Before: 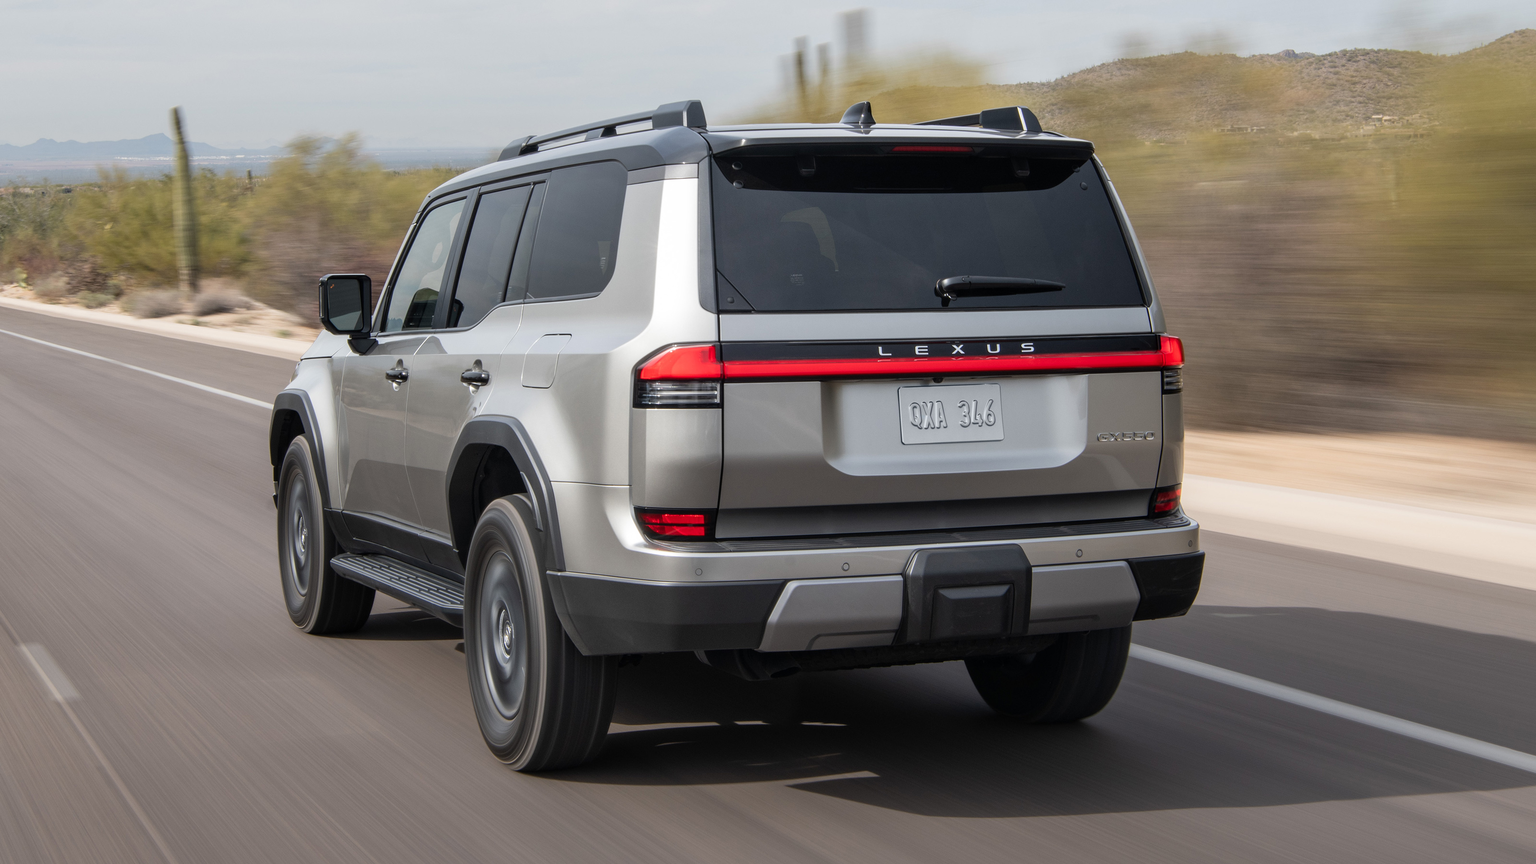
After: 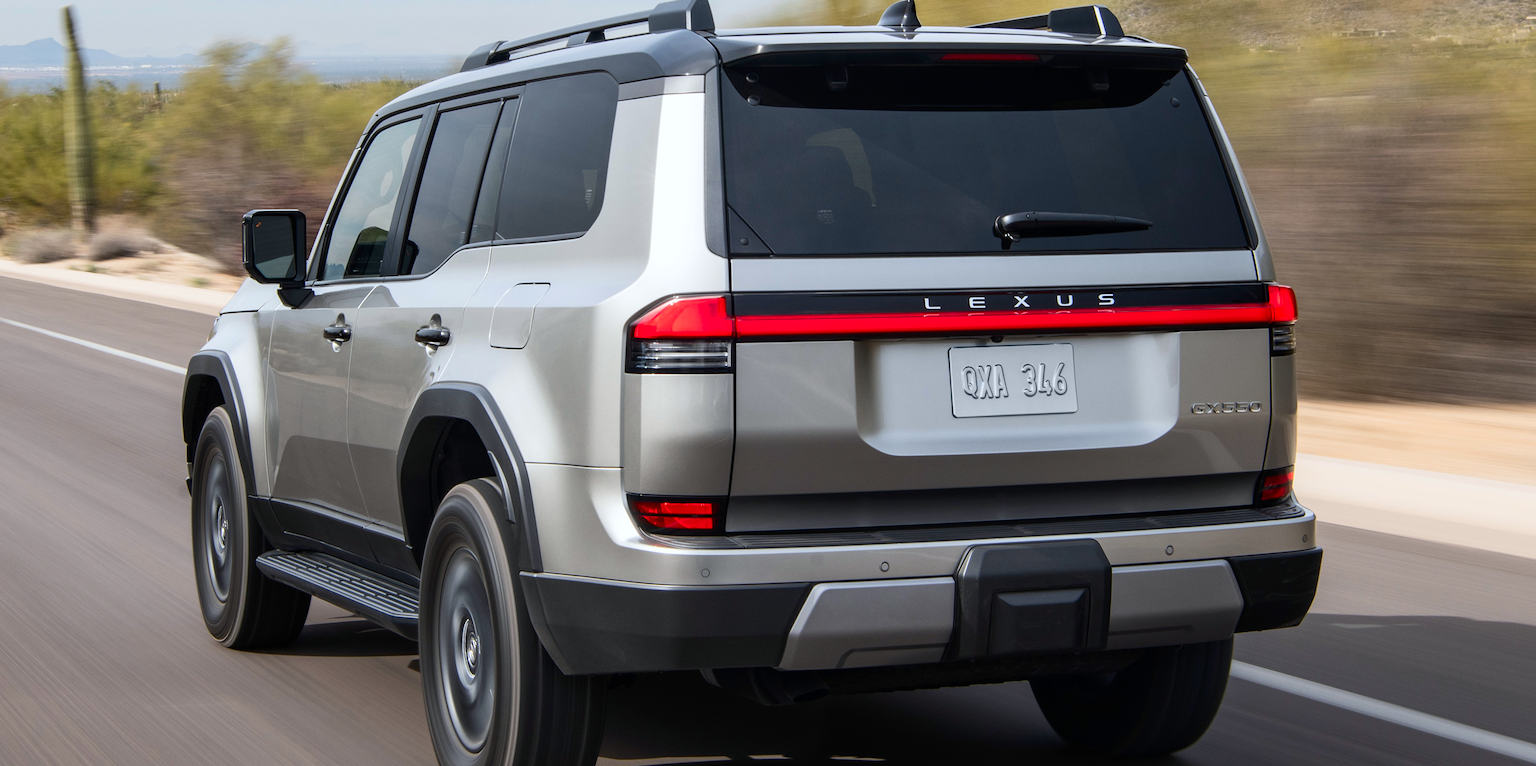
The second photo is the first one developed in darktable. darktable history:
contrast brightness saturation: contrast 0.18, saturation 0.3
crop: left 7.856%, top 11.836%, right 10.12%, bottom 15.387%
white balance: red 0.982, blue 1.018
